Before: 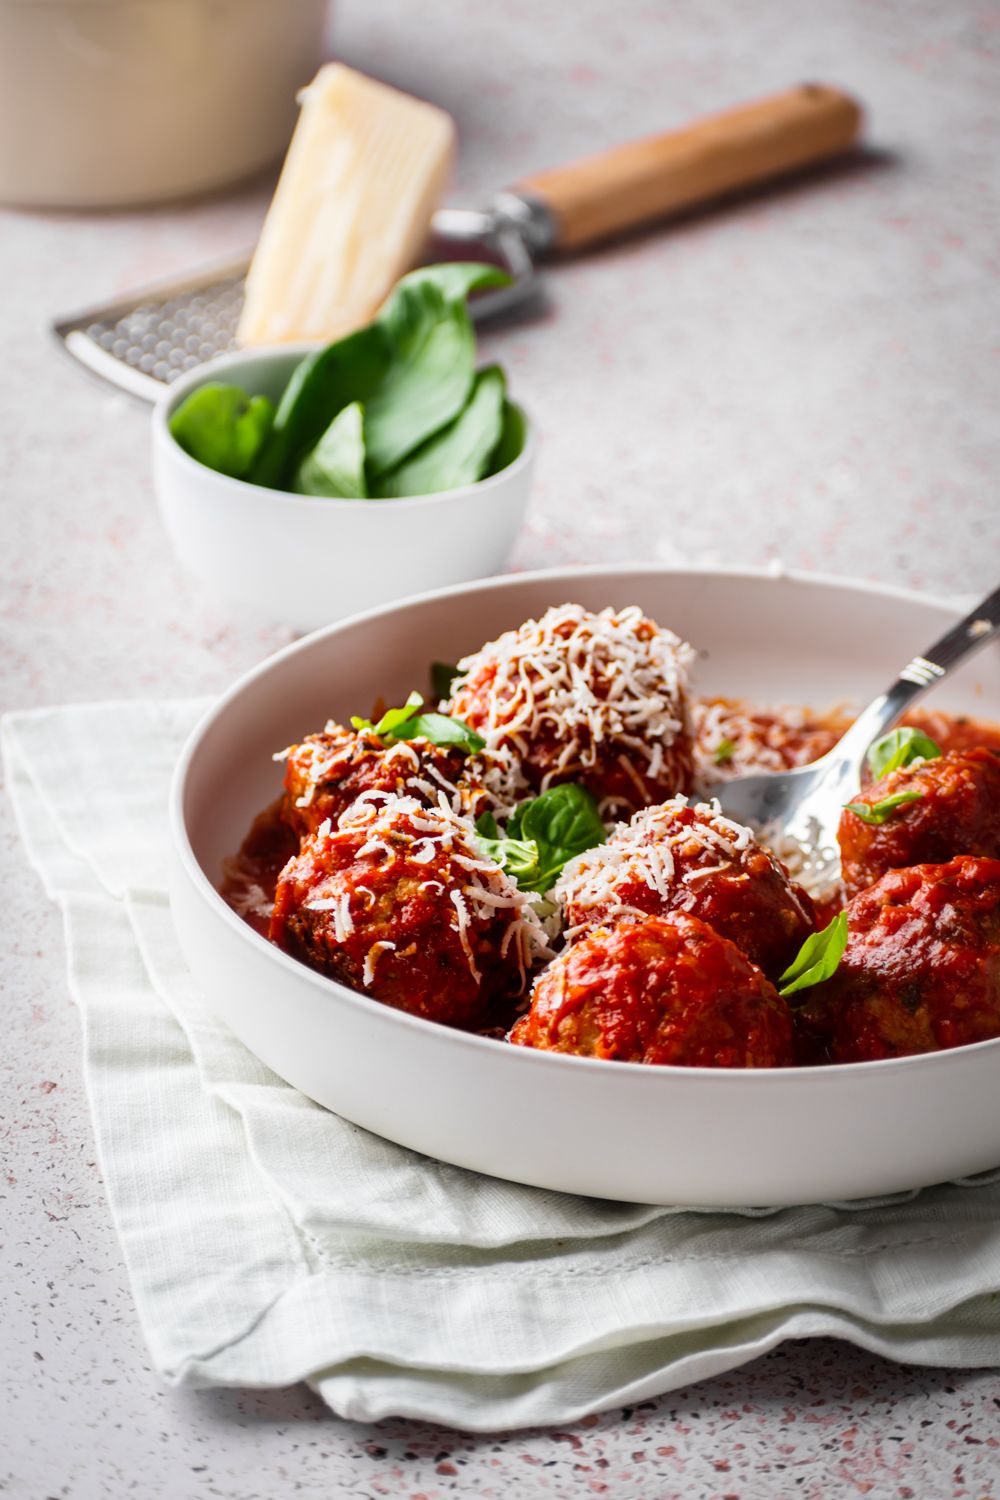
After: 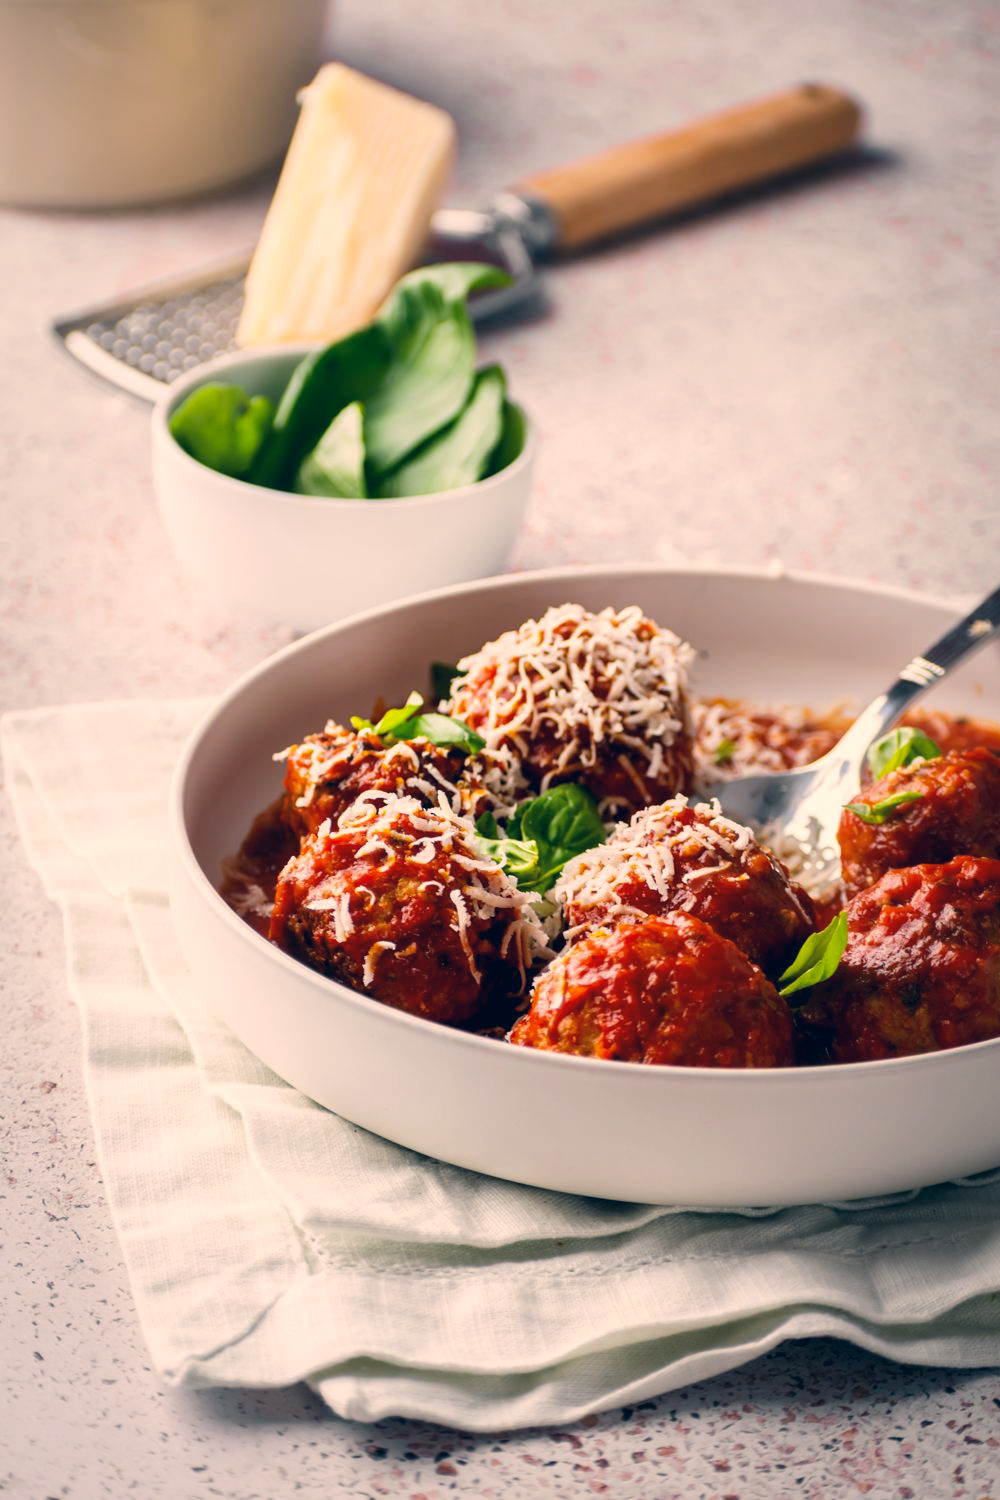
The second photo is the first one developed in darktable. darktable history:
color correction: highlights a* 10.27, highlights b* 14.25, shadows a* -9.86, shadows b* -14.98
